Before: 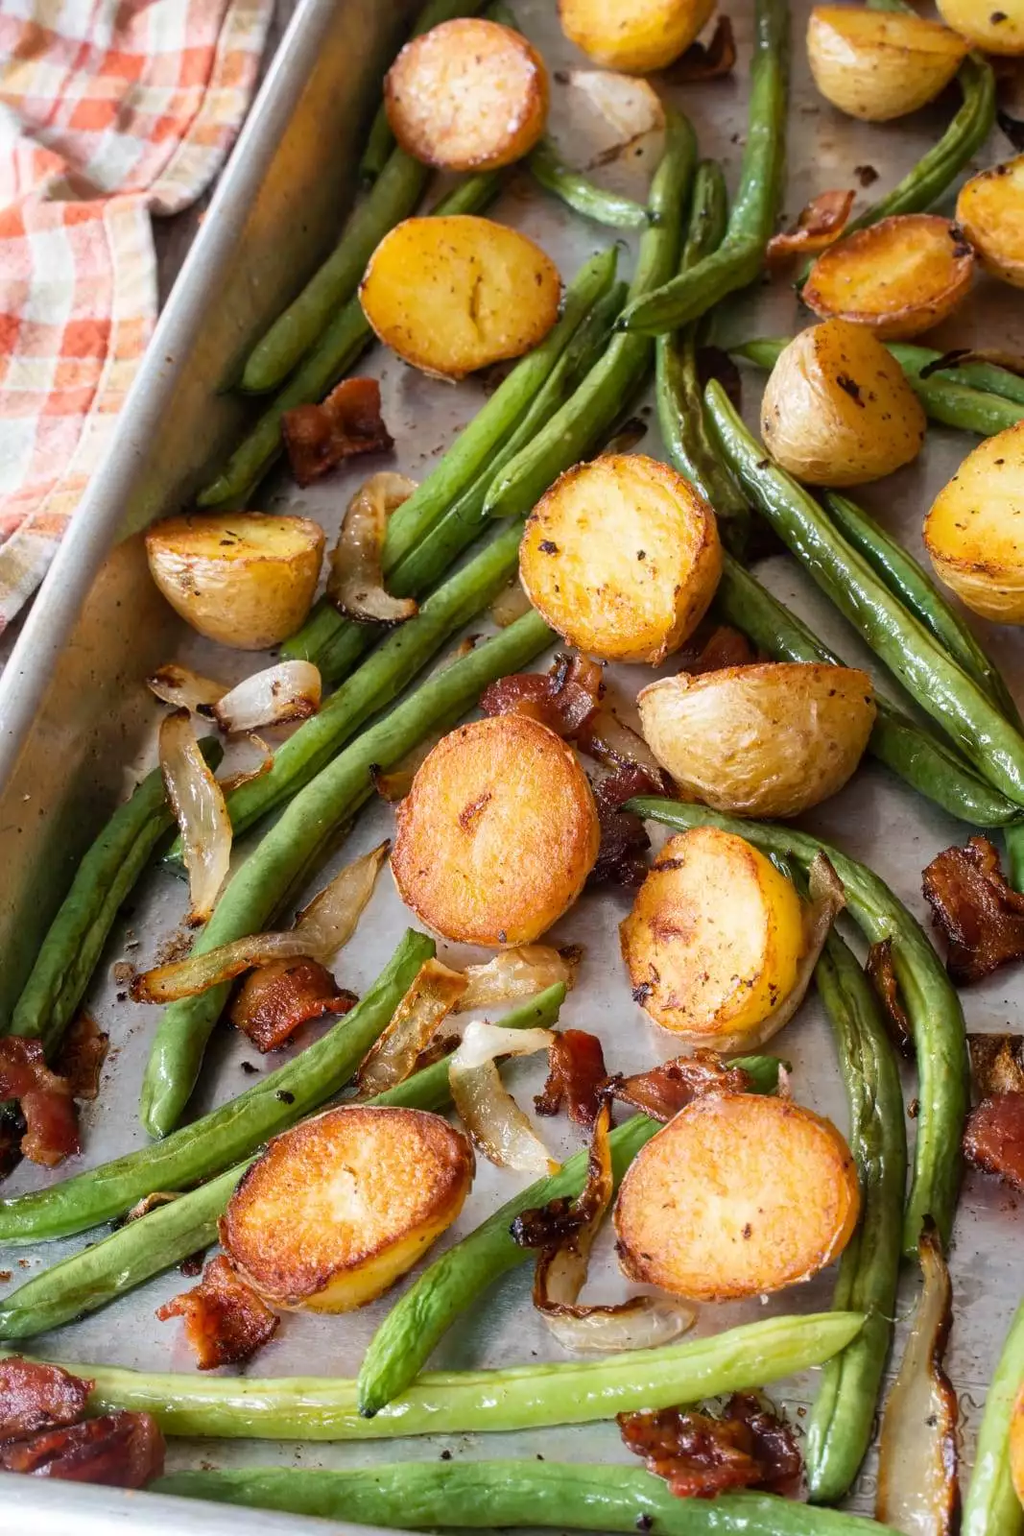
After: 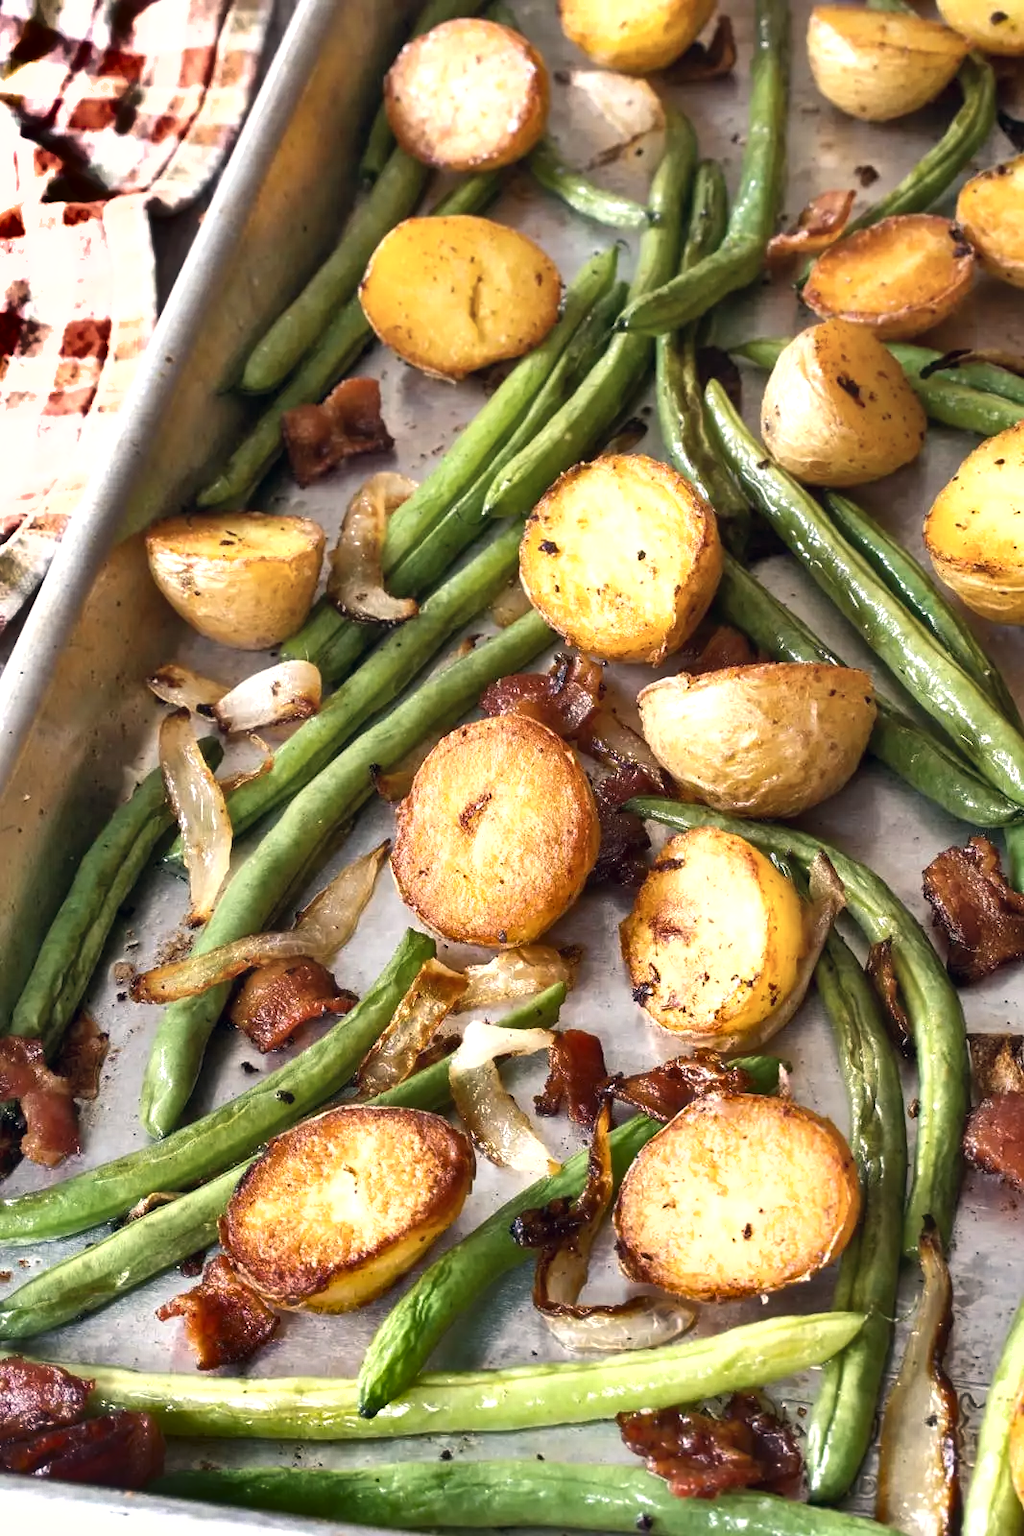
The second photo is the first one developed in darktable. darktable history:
color correction: highlights a* 2.8, highlights b* 5, shadows a* -1.89, shadows b* -4.86, saturation 0.791
shadows and highlights: shadows 17.41, highlights -84.82, highlights color adjustment 40.47%, soften with gaussian
exposure: exposure 0.644 EV, compensate highlight preservation false
